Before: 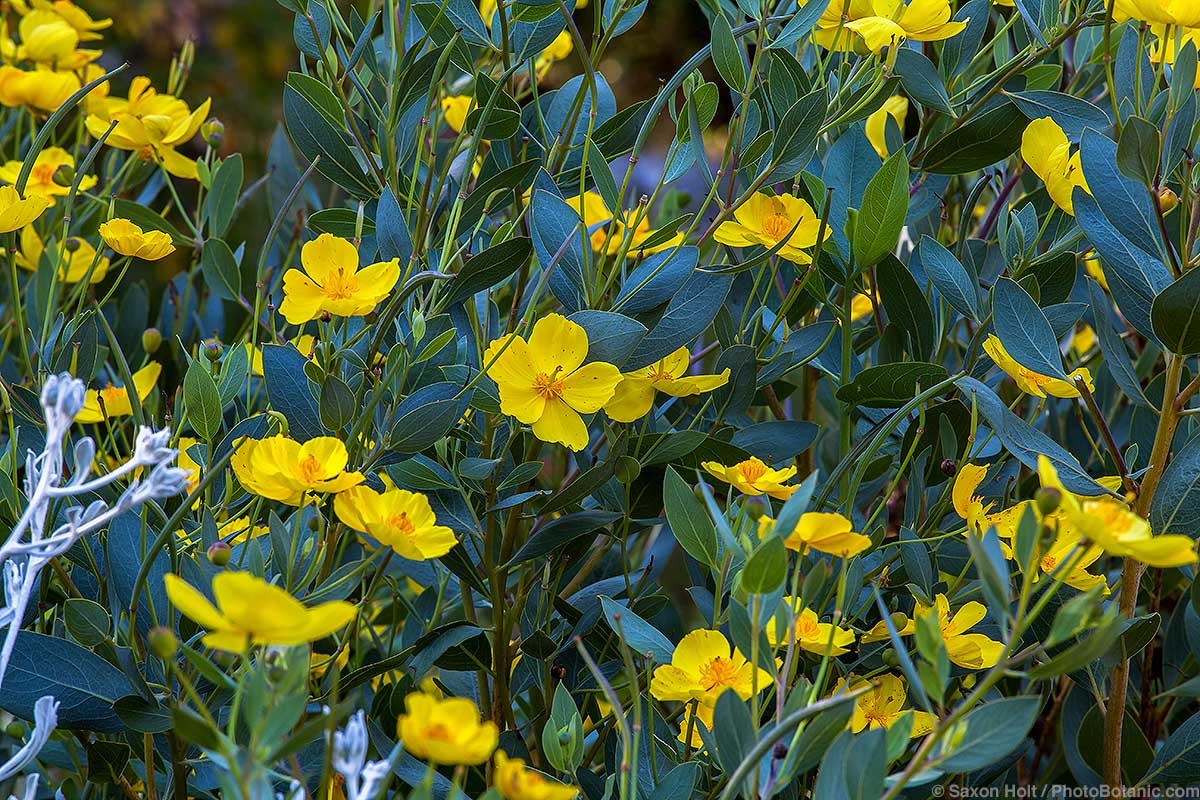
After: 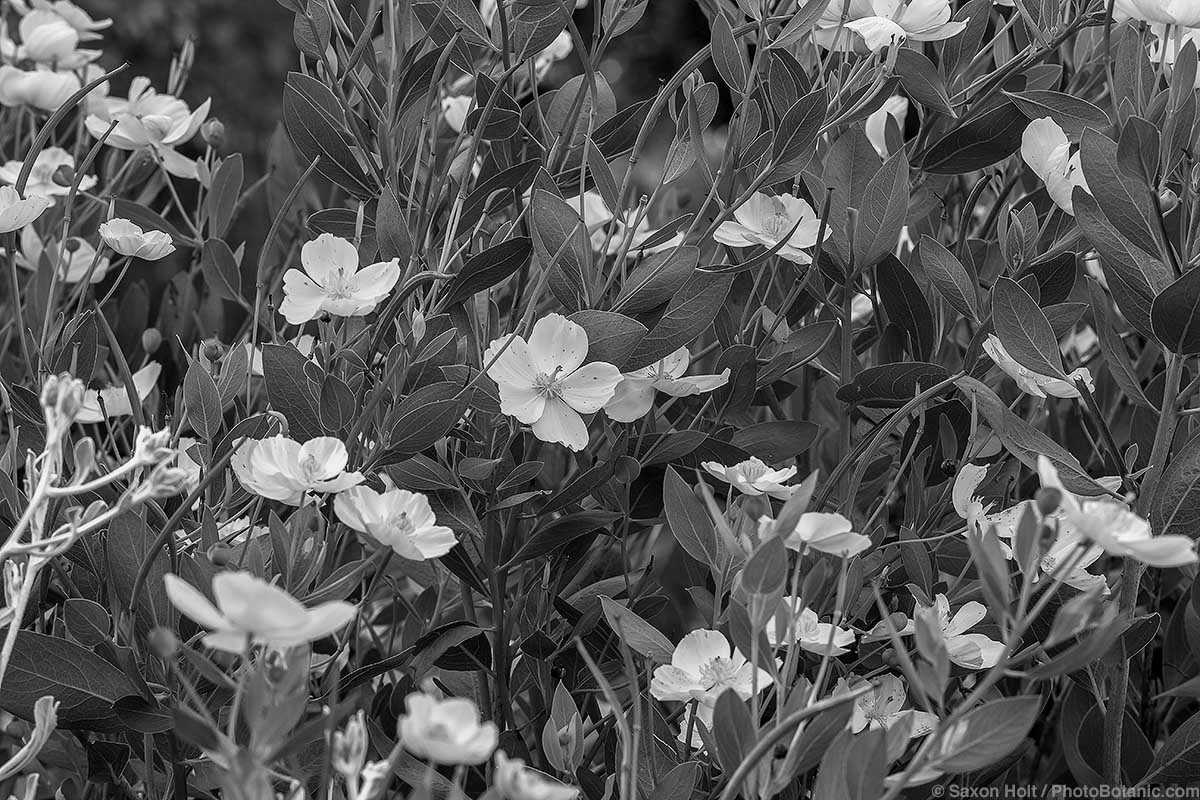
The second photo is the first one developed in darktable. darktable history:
monochrome: a 32, b 64, size 2.3
color correction: highlights a* -2.68, highlights b* 2.57
